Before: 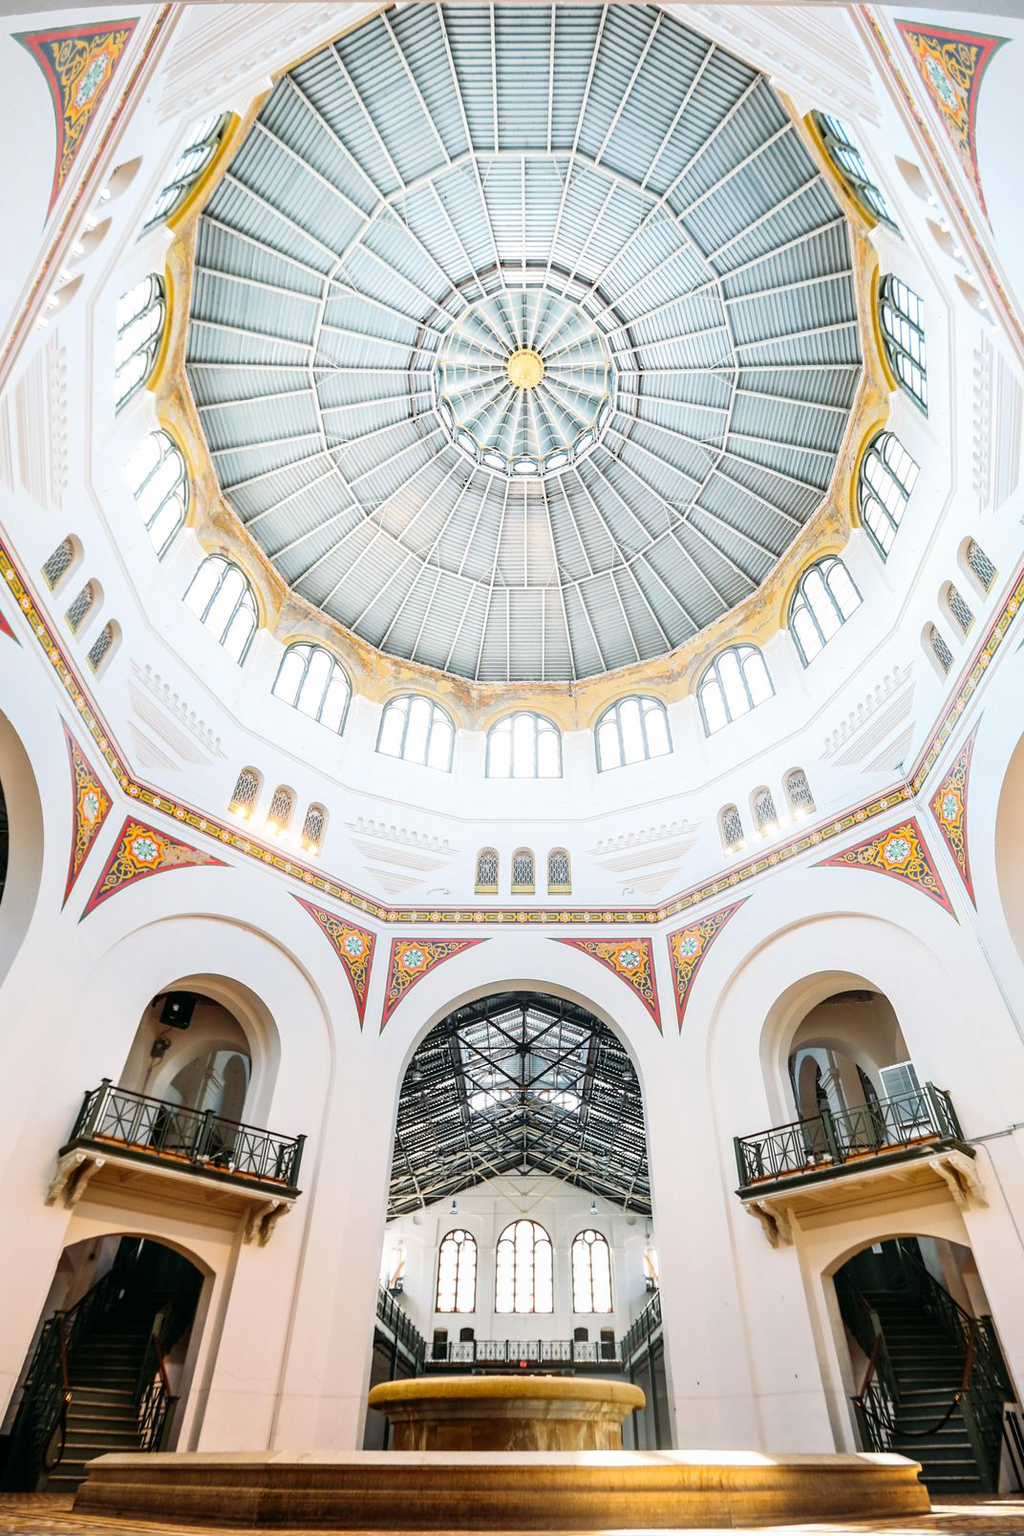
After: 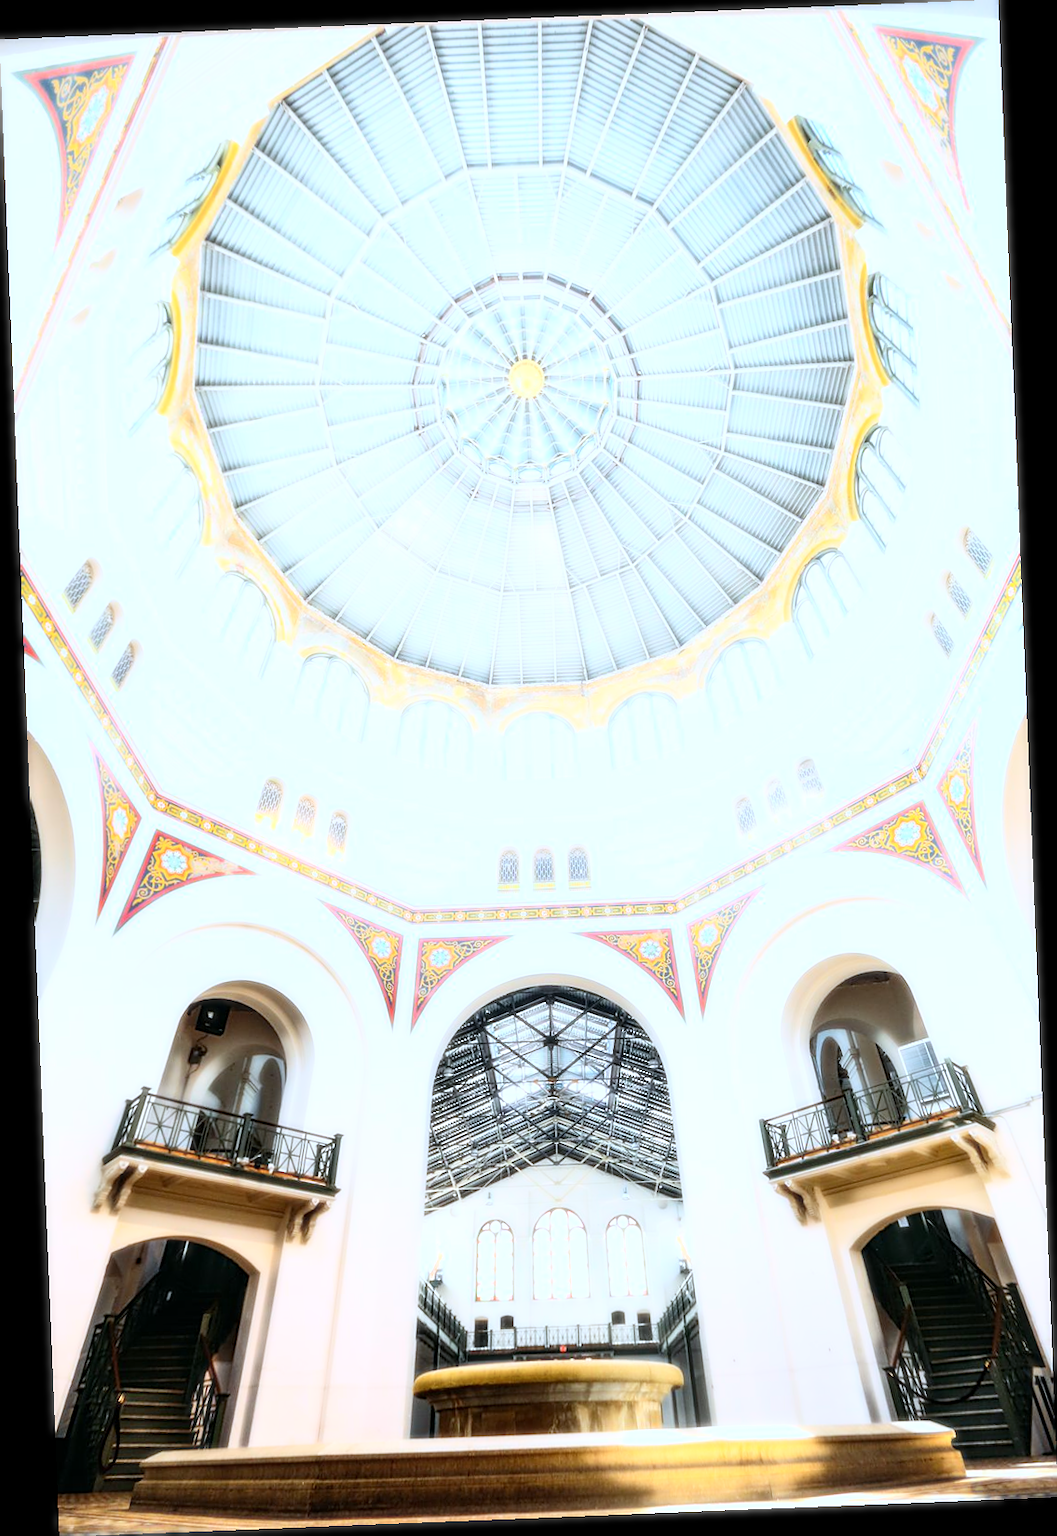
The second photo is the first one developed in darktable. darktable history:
bloom: size 0%, threshold 54.82%, strength 8.31%
sharpen: on, module defaults
white balance: red 0.924, blue 1.095
rotate and perspective: rotation -2.29°, automatic cropping off
